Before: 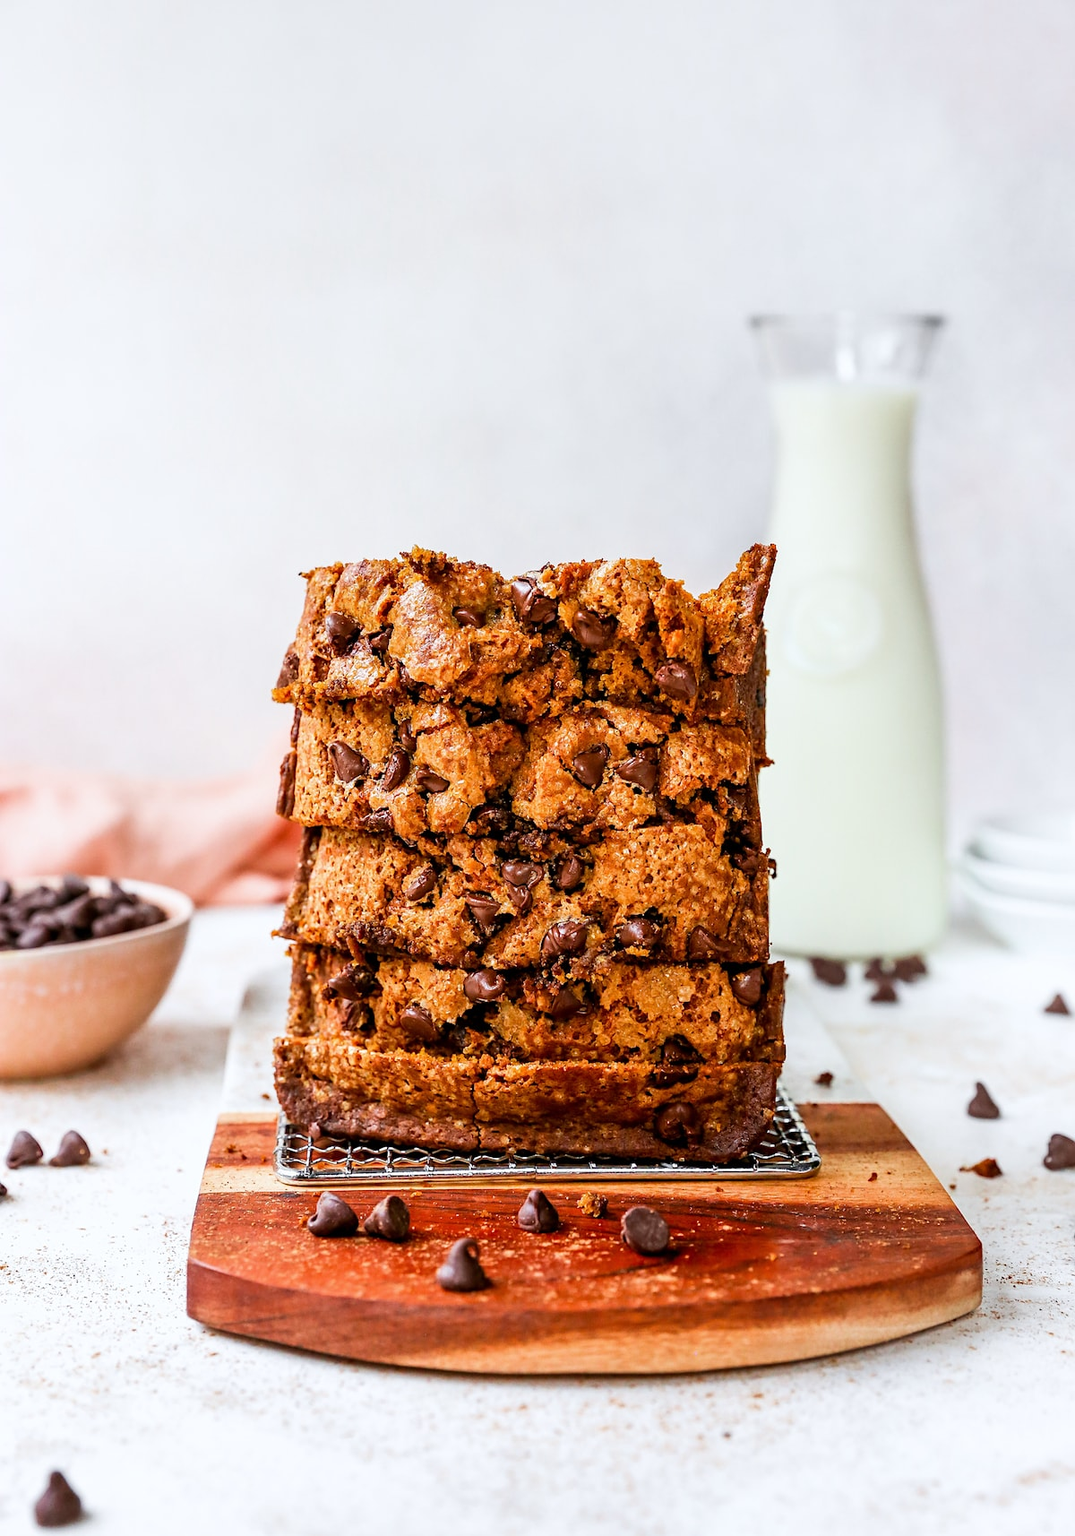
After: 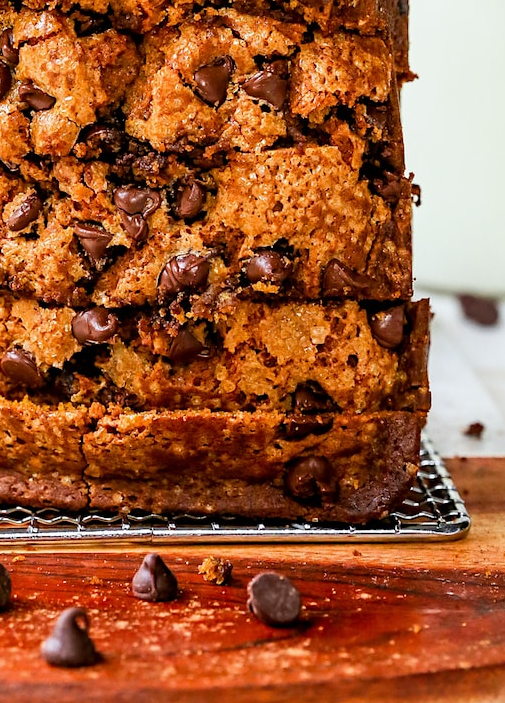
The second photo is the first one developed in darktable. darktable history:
crop: left 37.221%, top 45.169%, right 20.63%, bottom 13.777%
